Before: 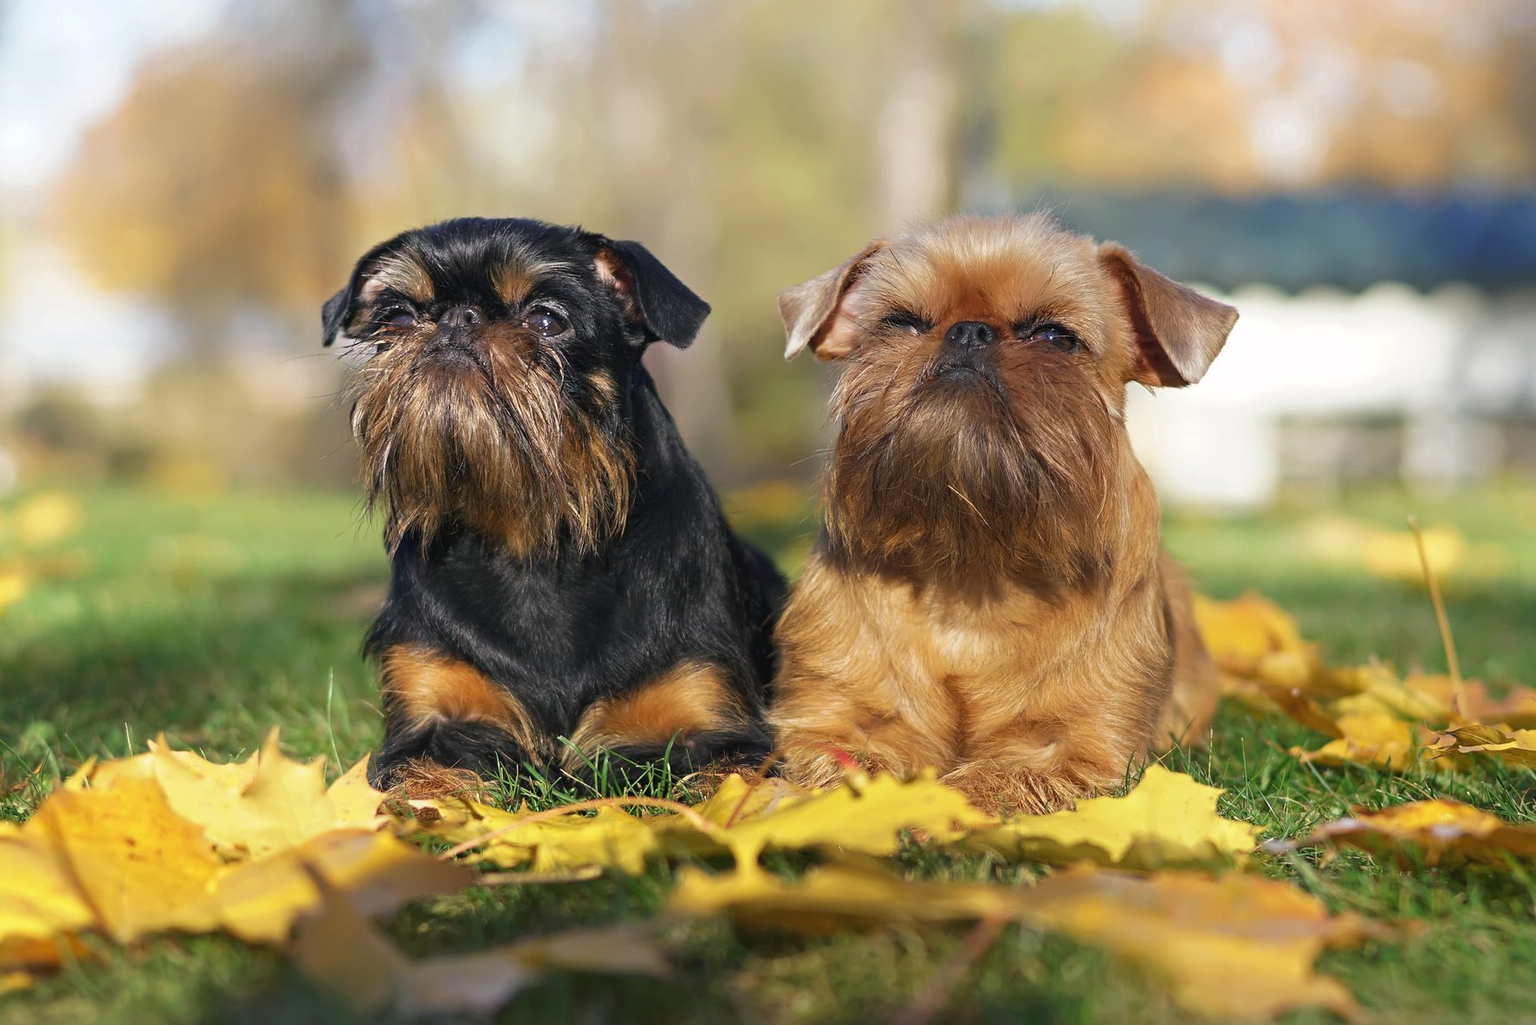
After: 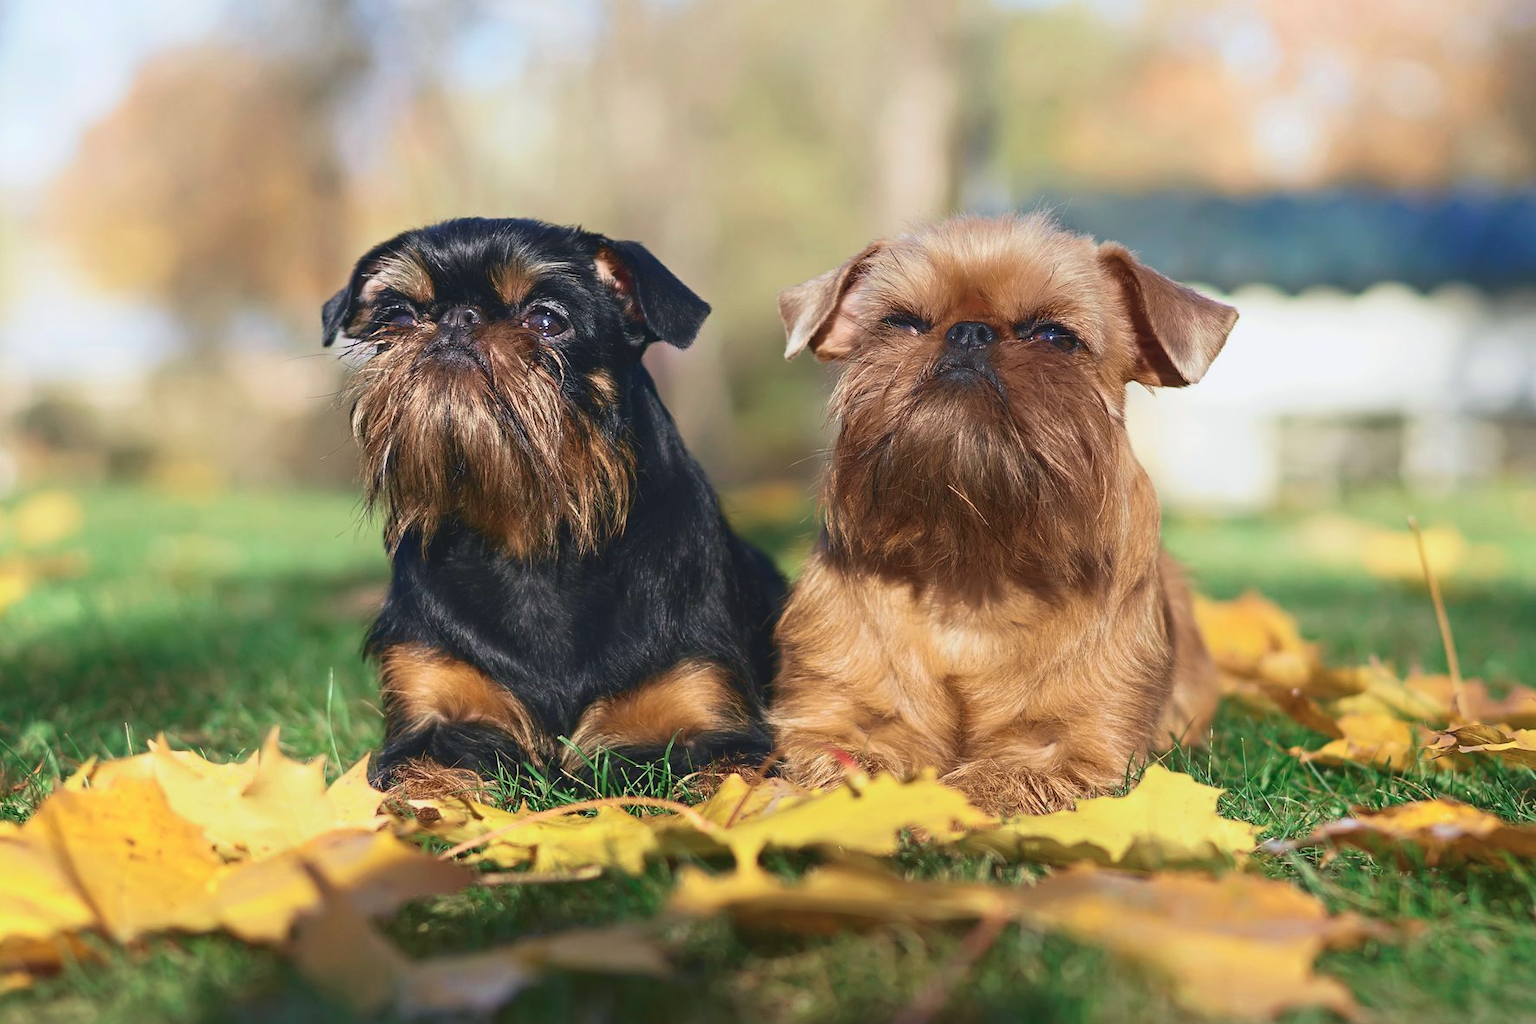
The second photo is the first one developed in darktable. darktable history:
tone curve: curves: ch0 [(0, 0.084) (0.155, 0.169) (0.46, 0.466) (0.751, 0.788) (1, 0.961)]; ch1 [(0, 0) (0.43, 0.408) (0.476, 0.469) (0.505, 0.503) (0.553, 0.563) (0.592, 0.581) (0.631, 0.625) (1, 1)]; ch2 [(0, 0) (0.505, 0.495) (0.55, 0.557) (0.583, 0.573) (1, 1)], color space Lab, independent channels, preserve colors none
color correction: highlights b* 0.013
